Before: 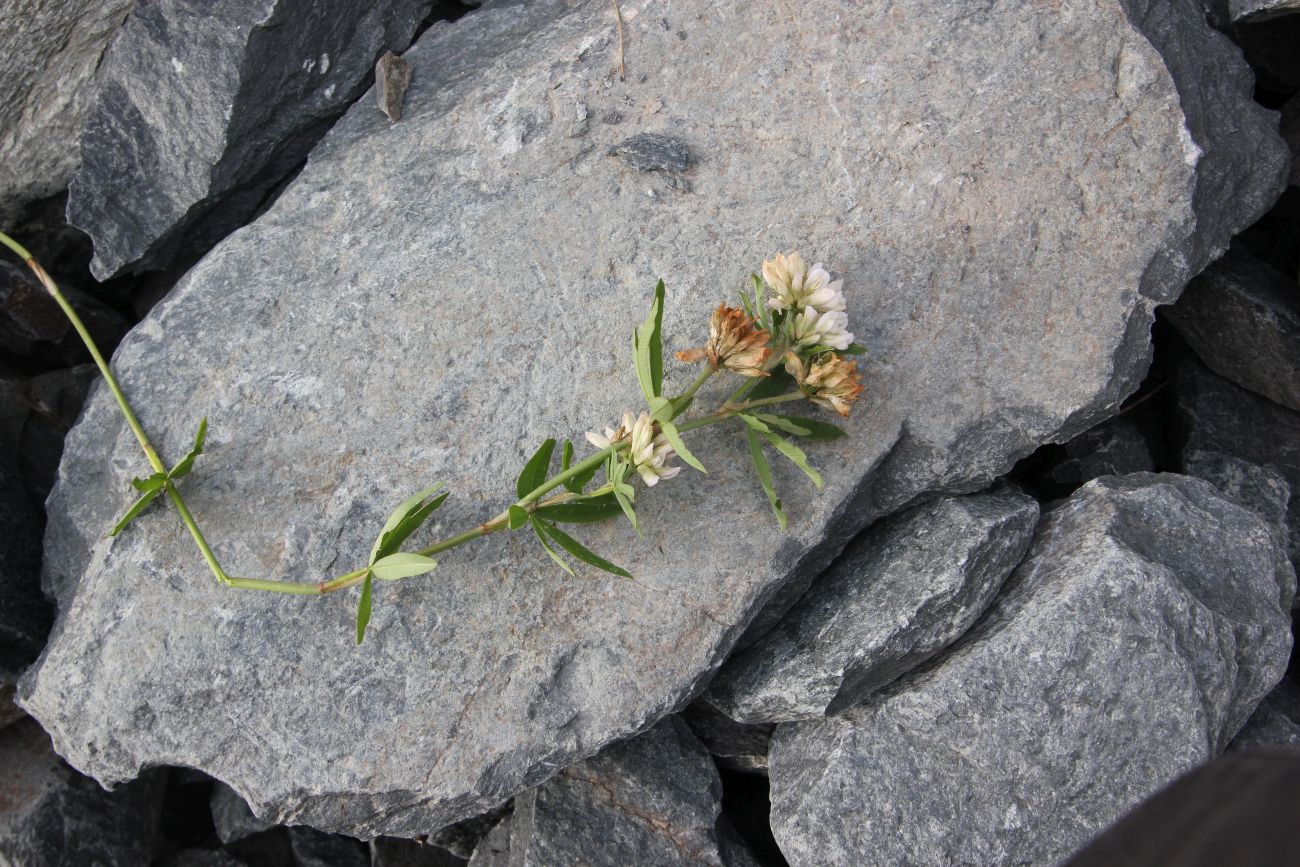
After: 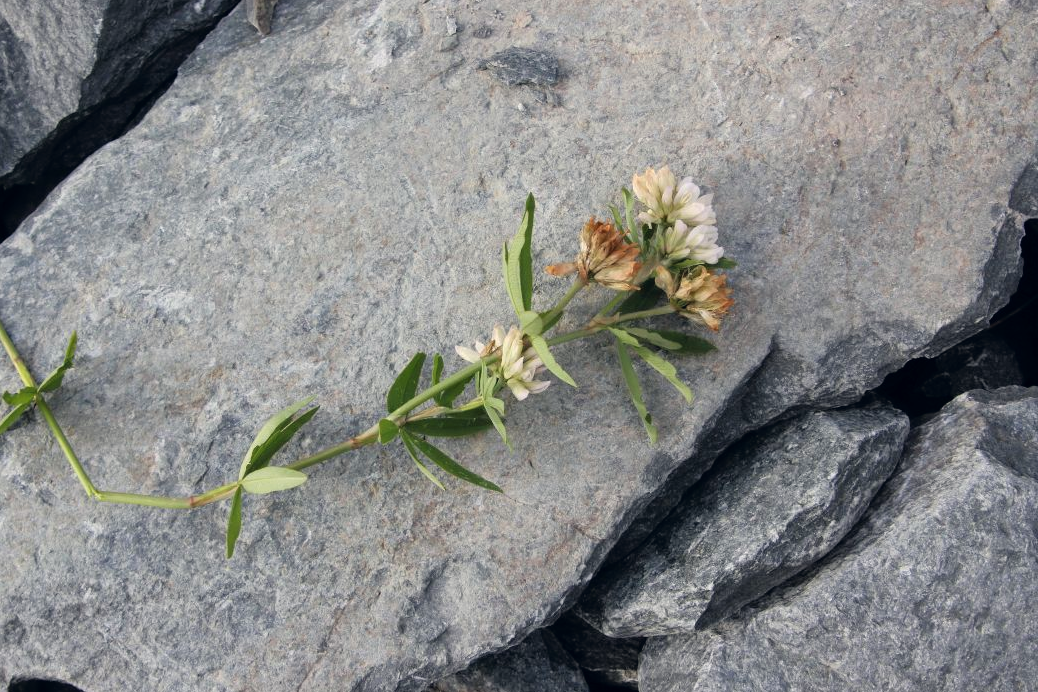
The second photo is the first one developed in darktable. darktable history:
color correction: highlights a* 0.207, highlights b* 2.7, shadows a* -0.874, shadows b* -4.78
rgb curve: curves: ch0 [(0, 0) (0.136, 0.078) (0.262, 0.245) (0.414, 0.42) (1, 1)], compensate middle gray true, preserve colors basic power
crop and rotate: left 10.071%, top 10.071%, right 10.02%, bottom 10.02%
